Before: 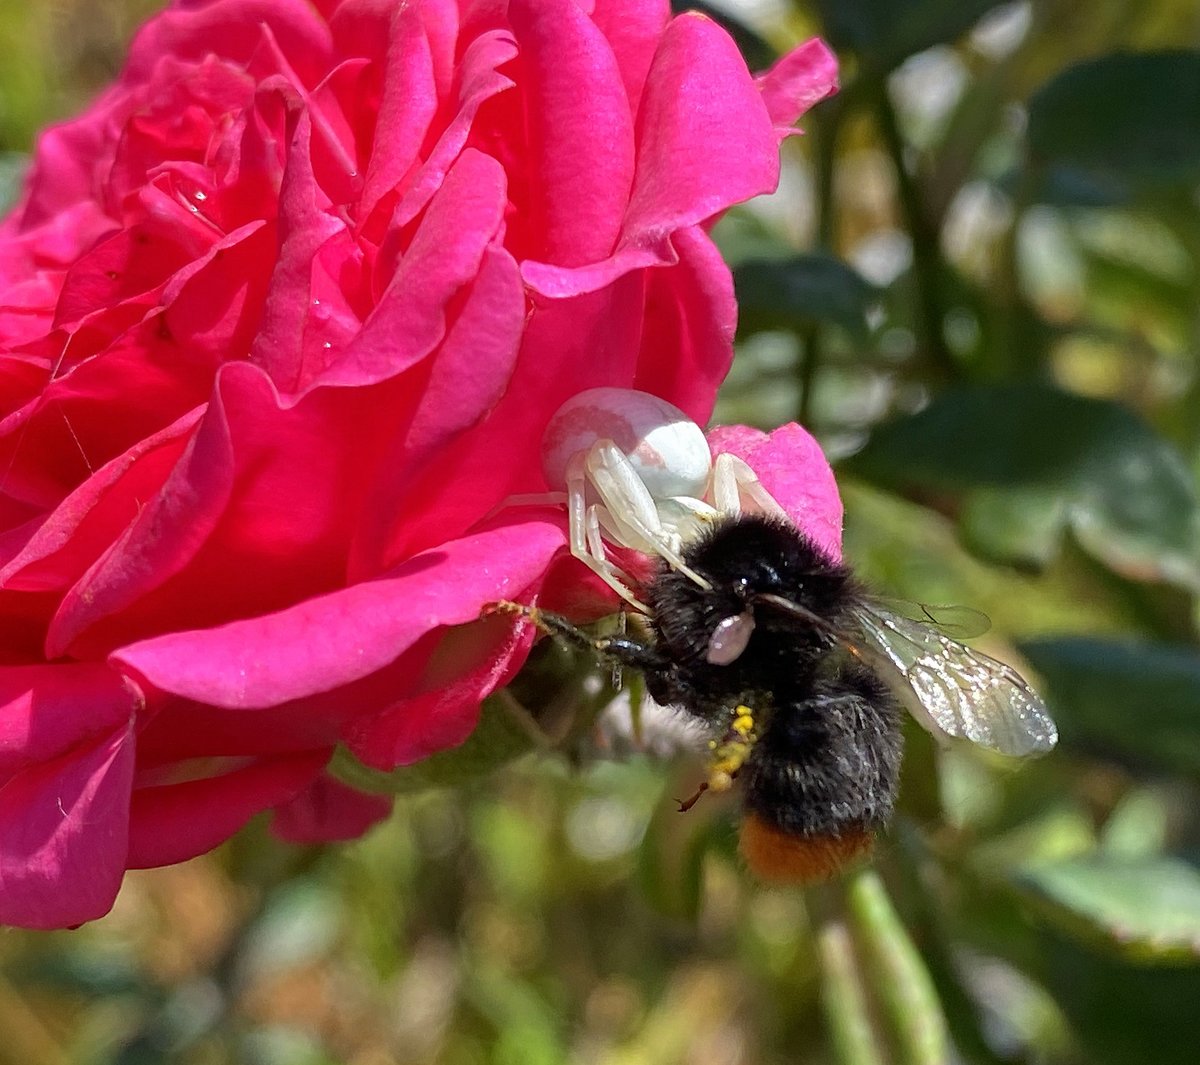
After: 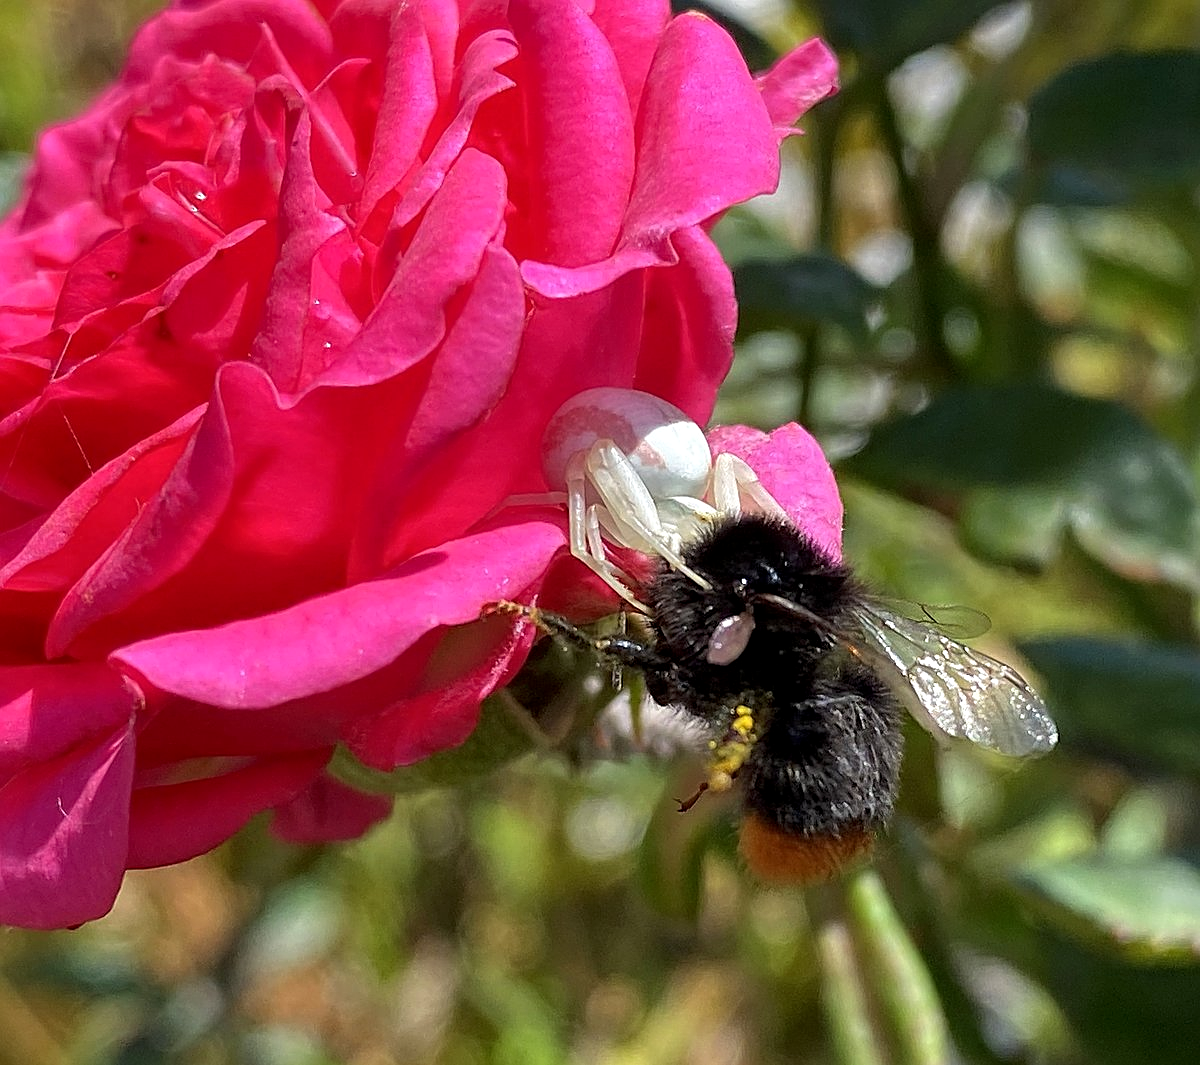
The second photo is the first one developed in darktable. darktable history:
local contrast: highlights 106%, shadows 101%, detail 119%, midtone range 0.2
sharpen: on, module defaults
